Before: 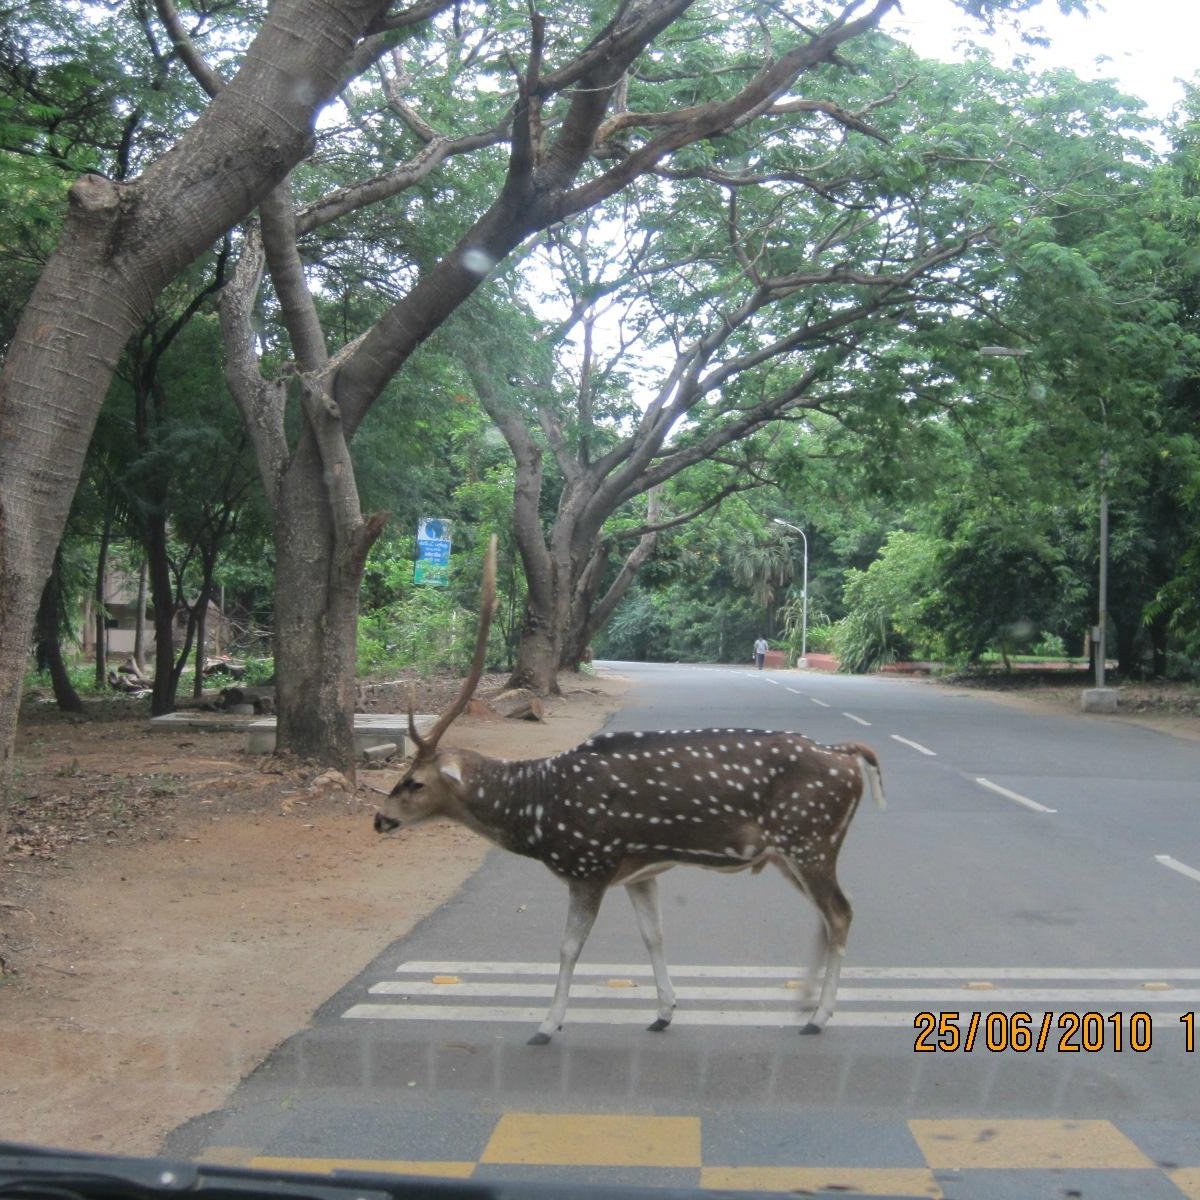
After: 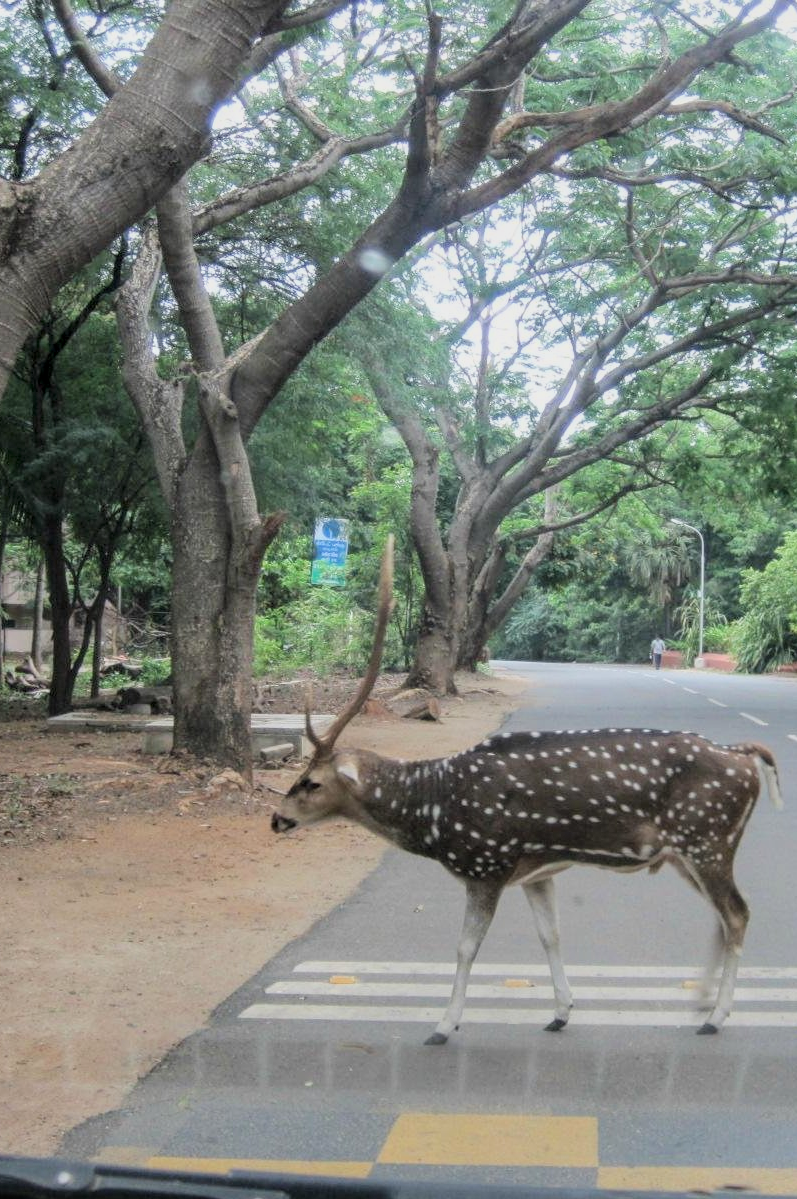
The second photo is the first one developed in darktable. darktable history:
tone equalizer: on, module defaults
crop and rotate: left 8.605%, right 24.896%
local contrast: on, module defaults
filmic rgb: black relative exposure -7.65 EV, white relative exposure 4.56 EV, hardness 3.61, color science v6 (2022)
exposure: exposure 0.407 EV, compensate highlight preservation false
